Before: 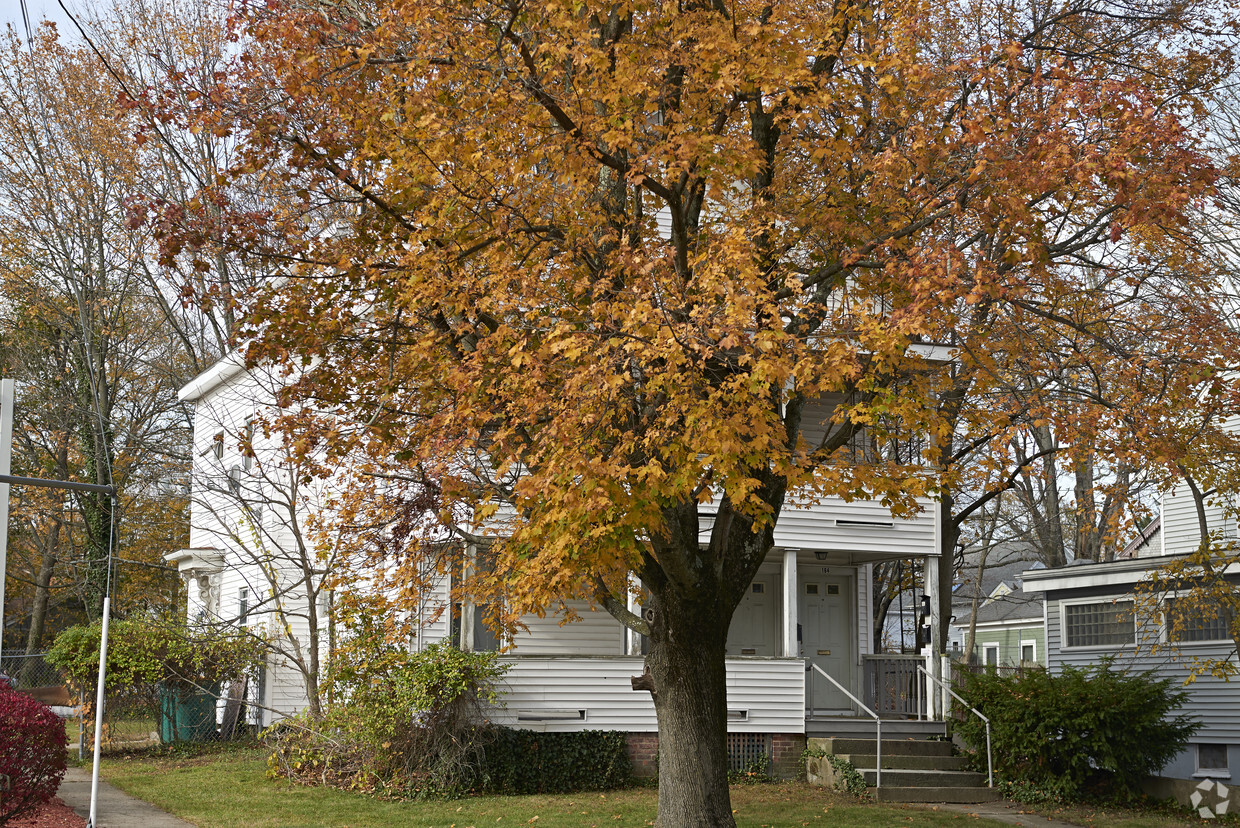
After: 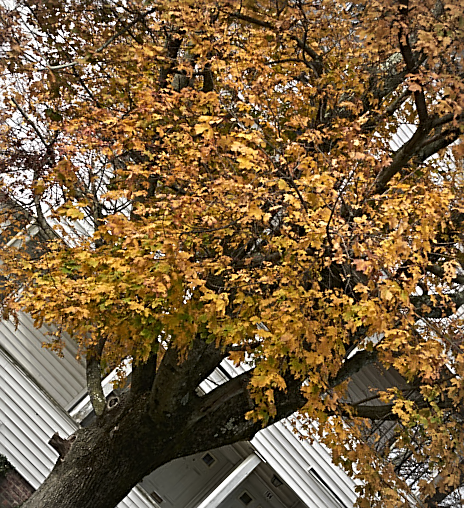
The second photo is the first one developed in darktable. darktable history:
tone equalizer: -8 EV -0.384 EV, -7 EV -0.37 EV, -6 EV -0.334 EV, -5 EV -0.223 EV, -3 EV 0.232 EV, -2 EV 0.356 EV, -1 EV 0.389 EV, +0 EV 0.423 EV, edges refinement/feathering 500, mask exposure compensation -1.57 EV, preserve details no
vignetting: brightness -0.191, saturation -0.308
sharpen: on, module defaults
crop and rotate: angle -45.22°, top 16.028%, right 1.001%, bottom 11.658%
